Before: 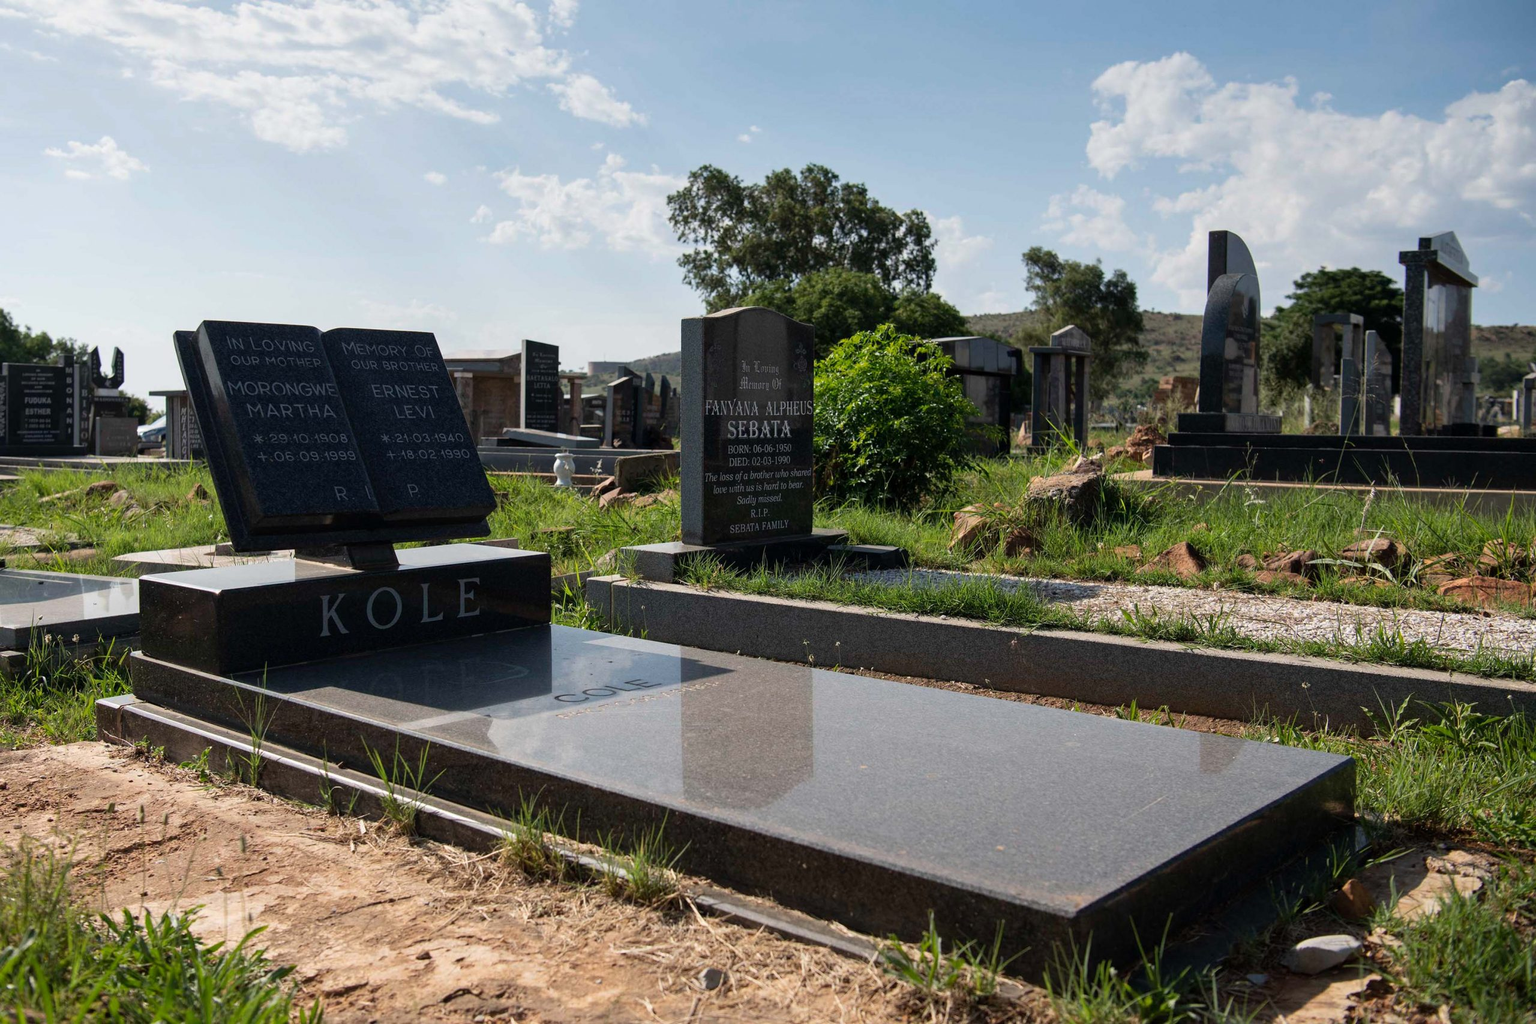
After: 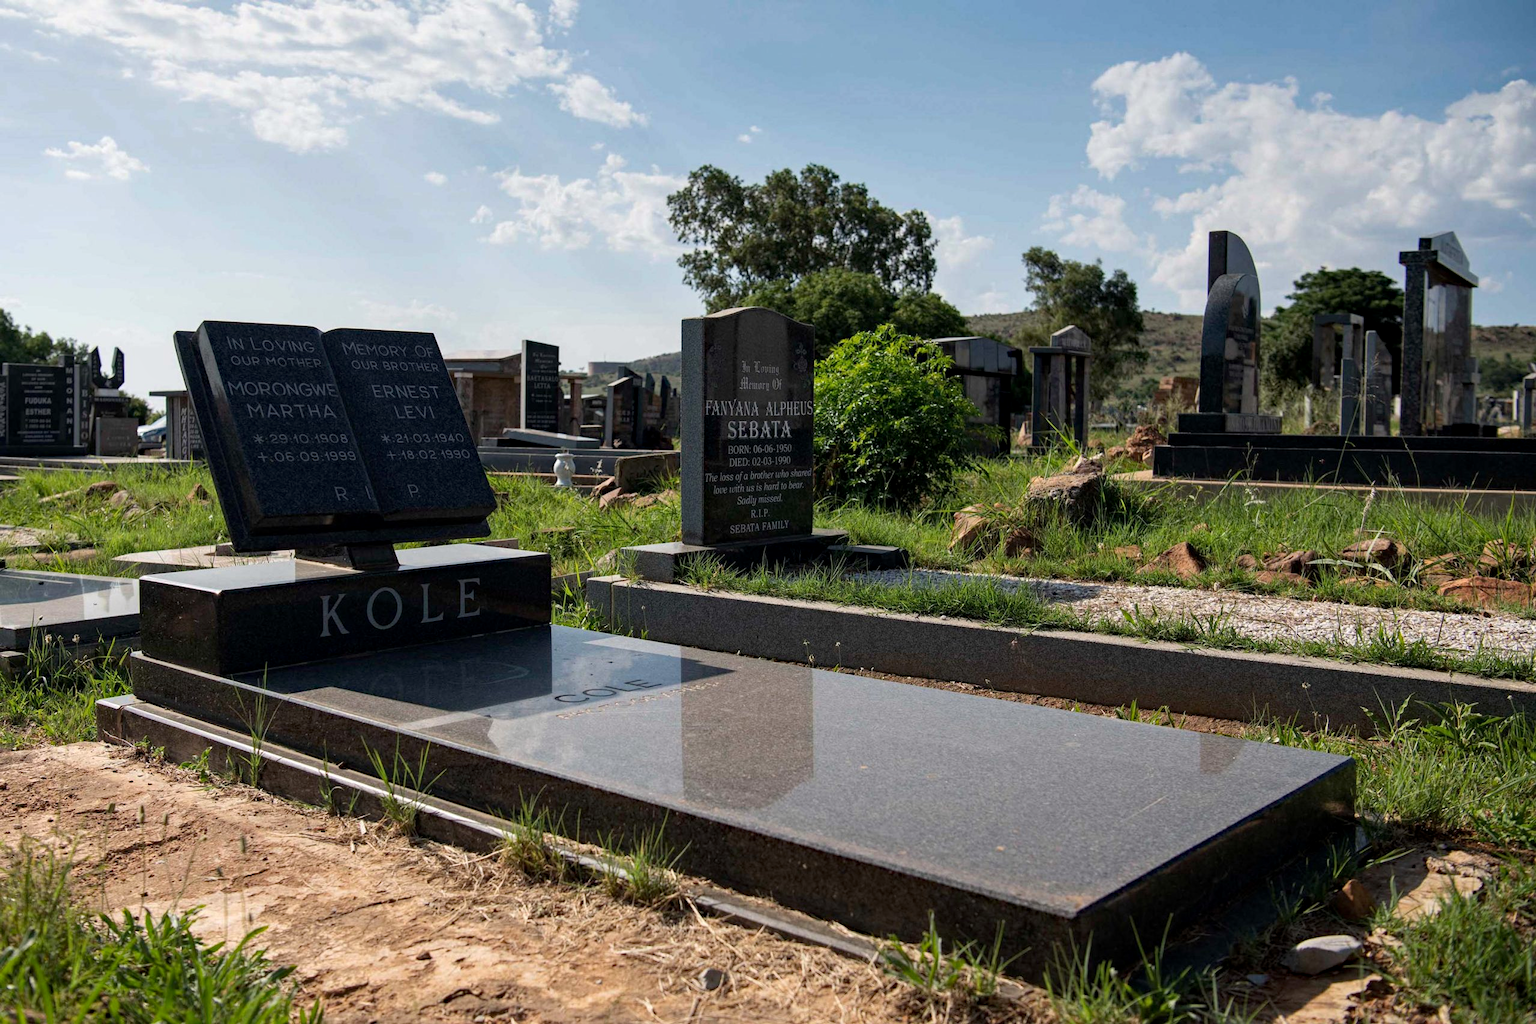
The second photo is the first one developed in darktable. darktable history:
local contrast: highlights 100%, shadows 100%, detail 120%, midtone range 0.2
haze removal: compatibility mode true, adaptive false
